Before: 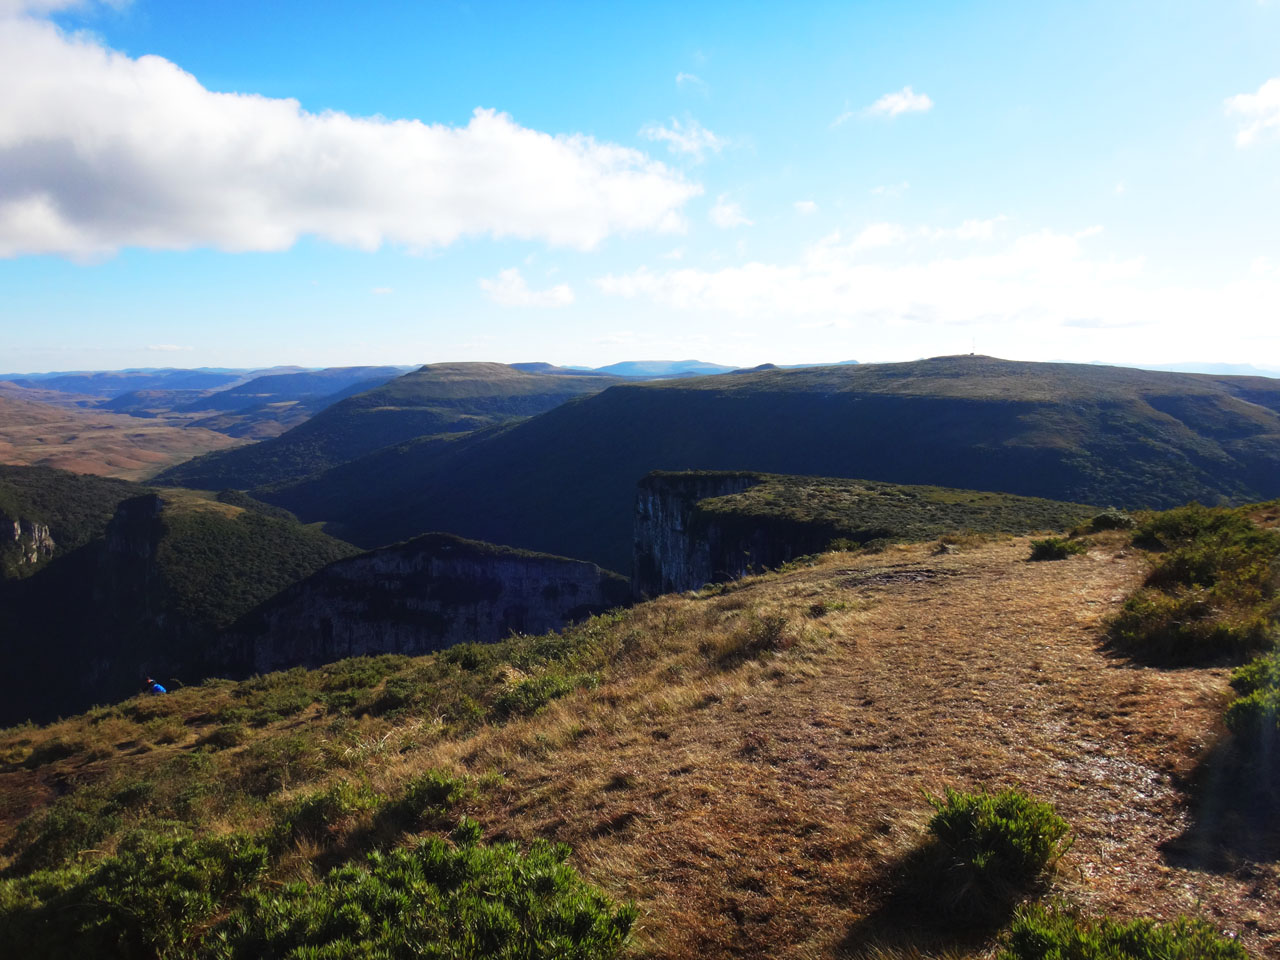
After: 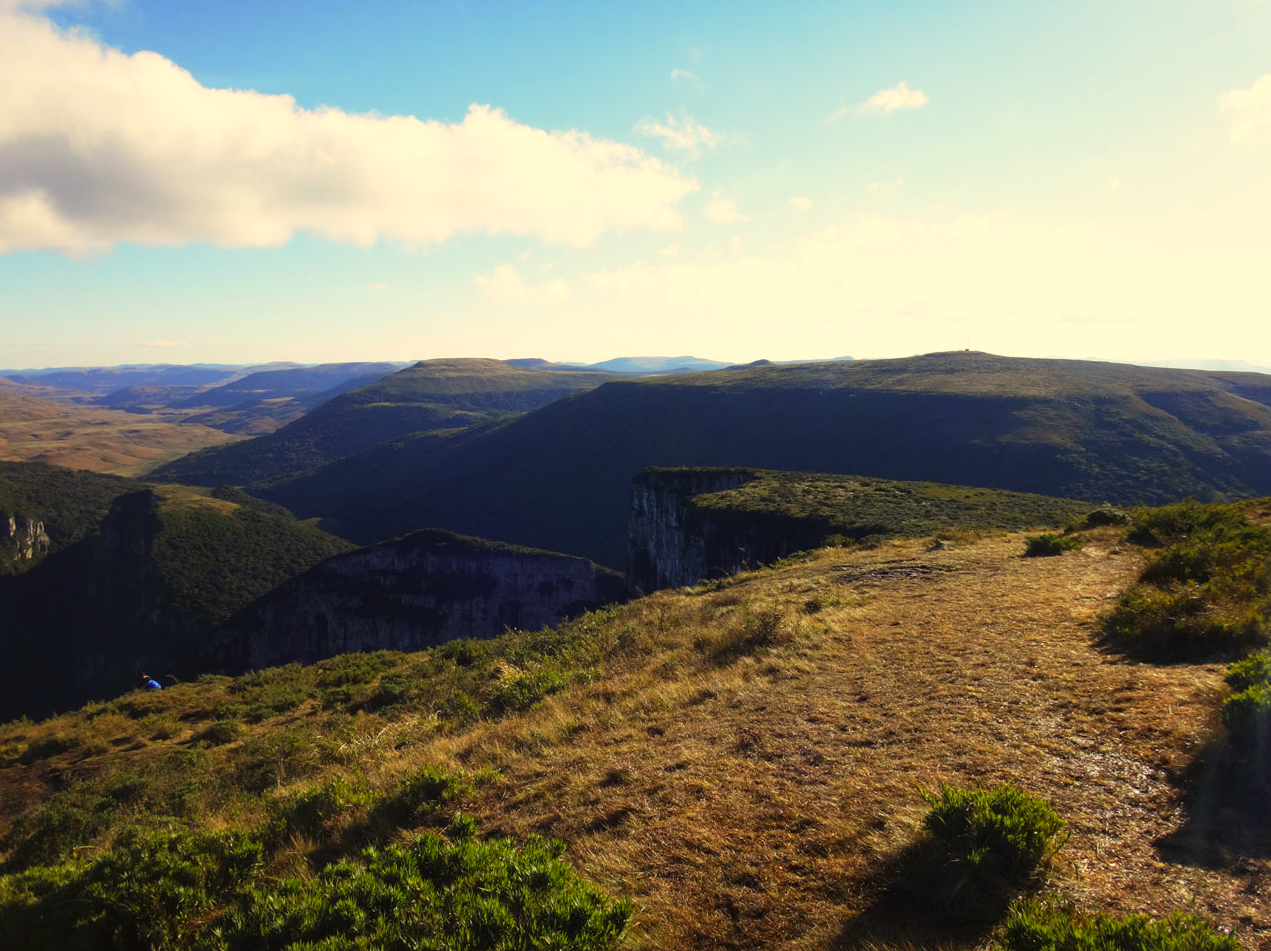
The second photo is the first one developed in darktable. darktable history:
crop: left 0.434%, top 0.485%, right 0.244%, bottom 0.386%
color correction: highlights a* 2.72, highlights b* 22.8
